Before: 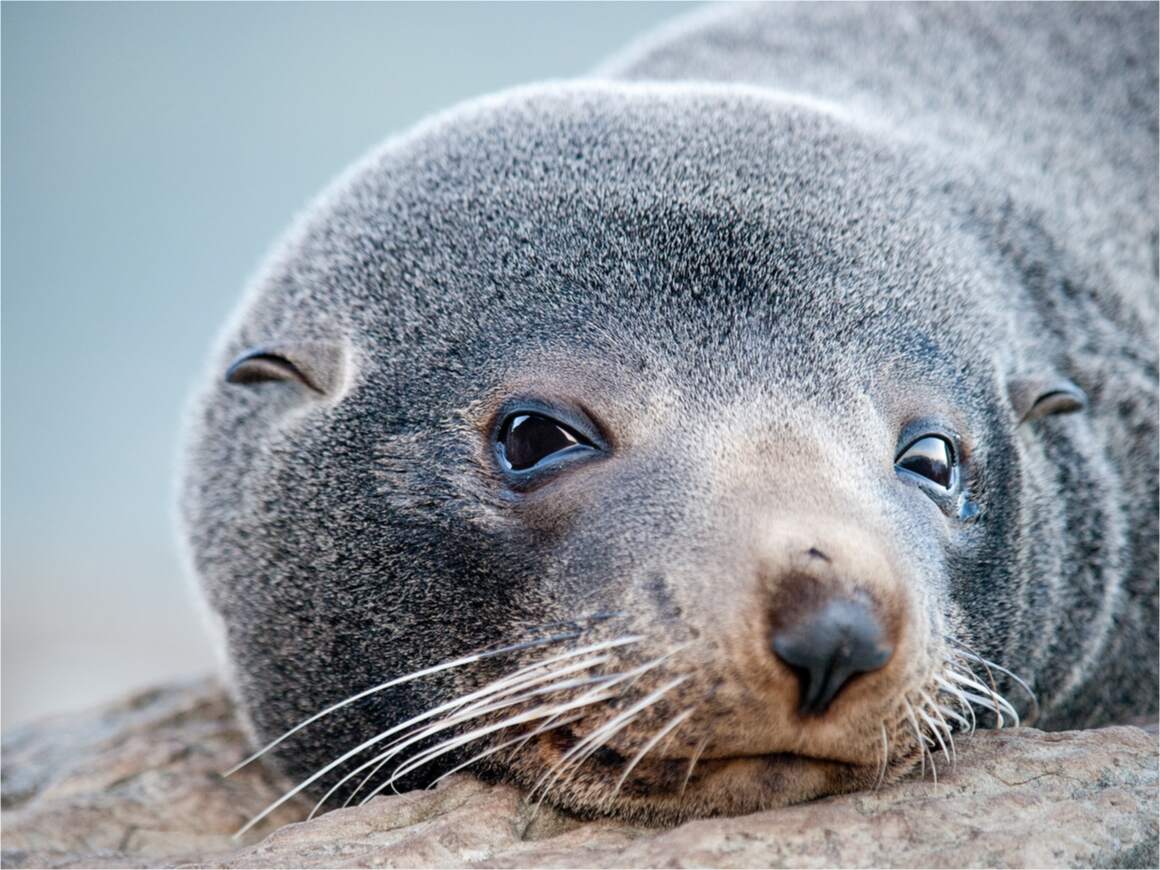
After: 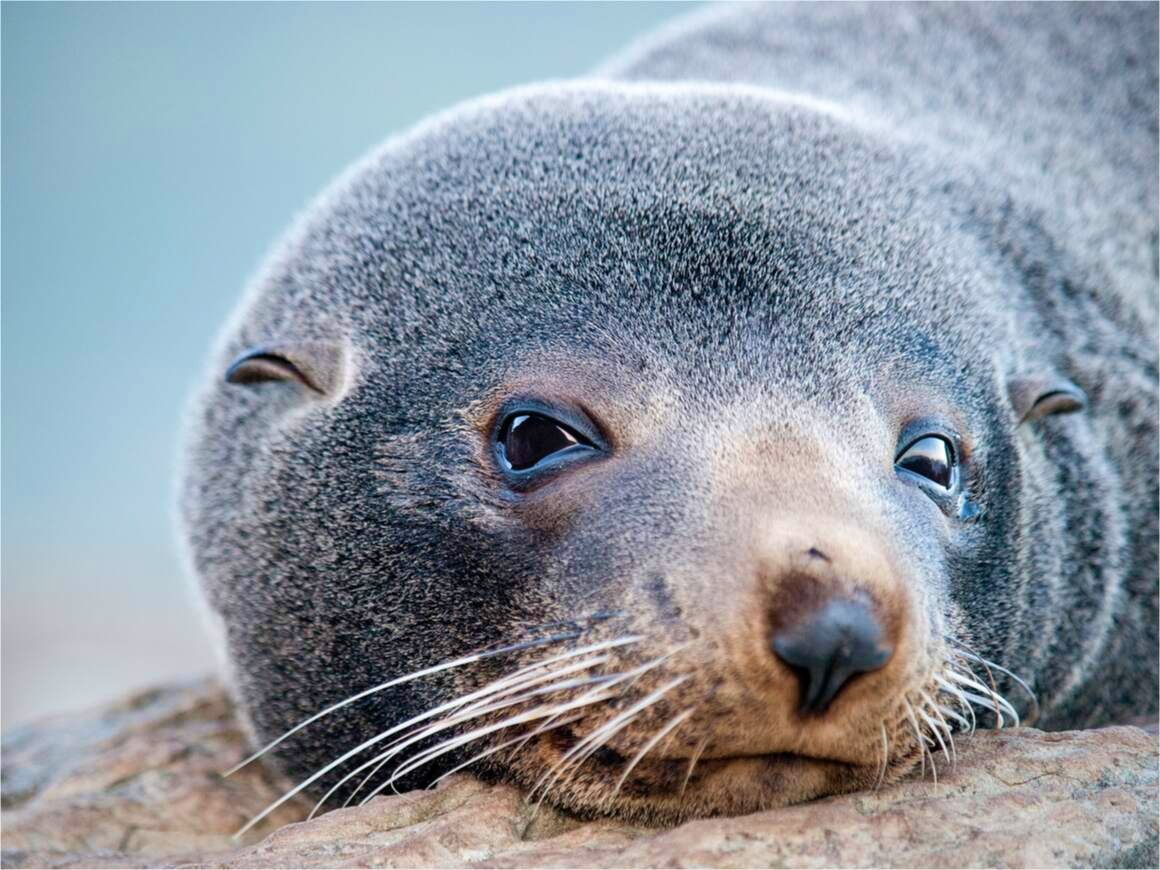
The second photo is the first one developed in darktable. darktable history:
velvia: strength 40.57%
